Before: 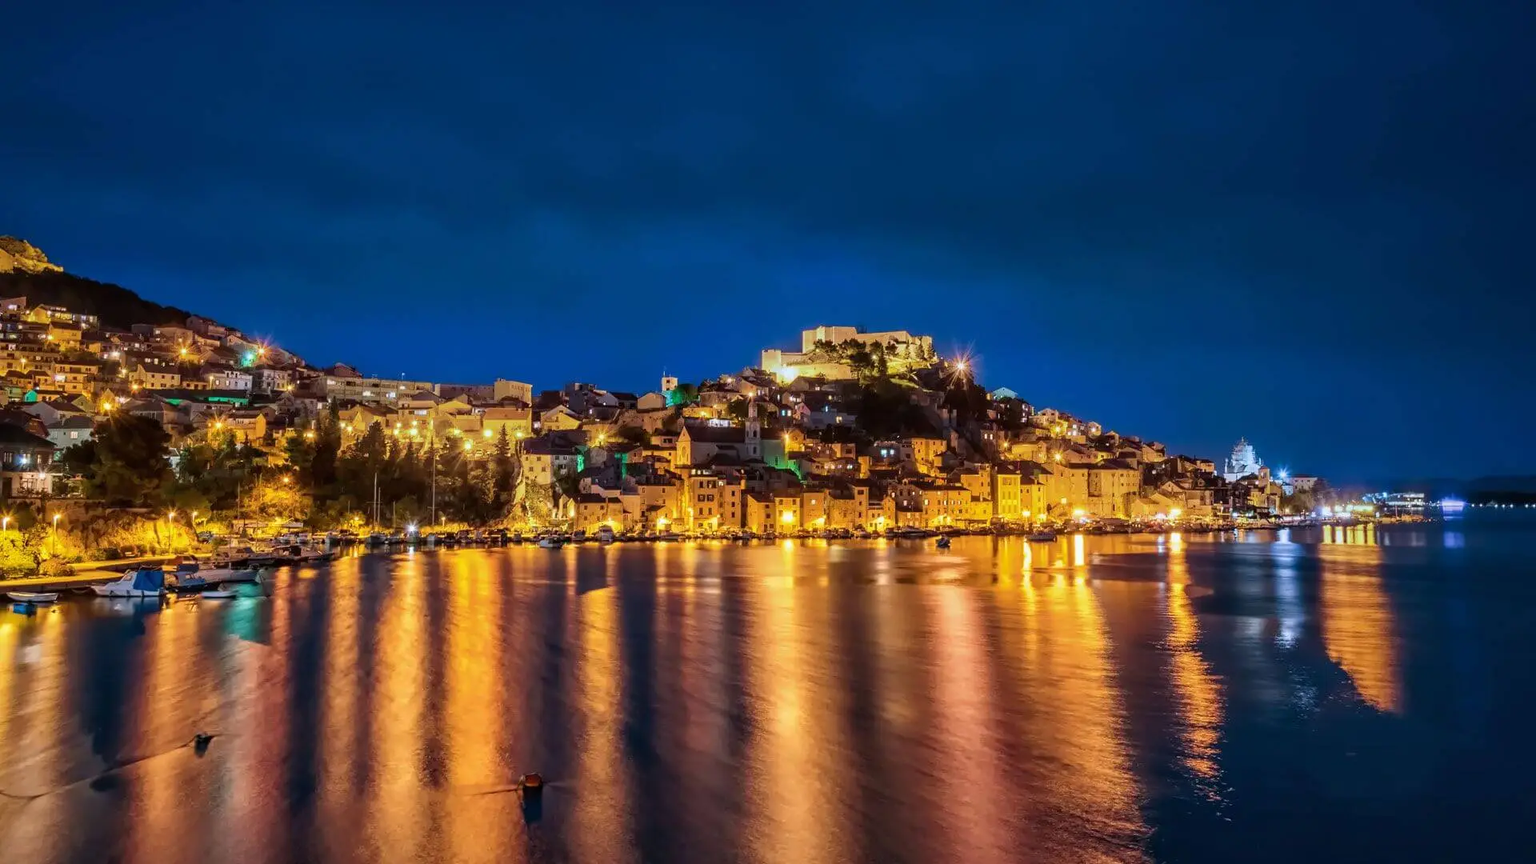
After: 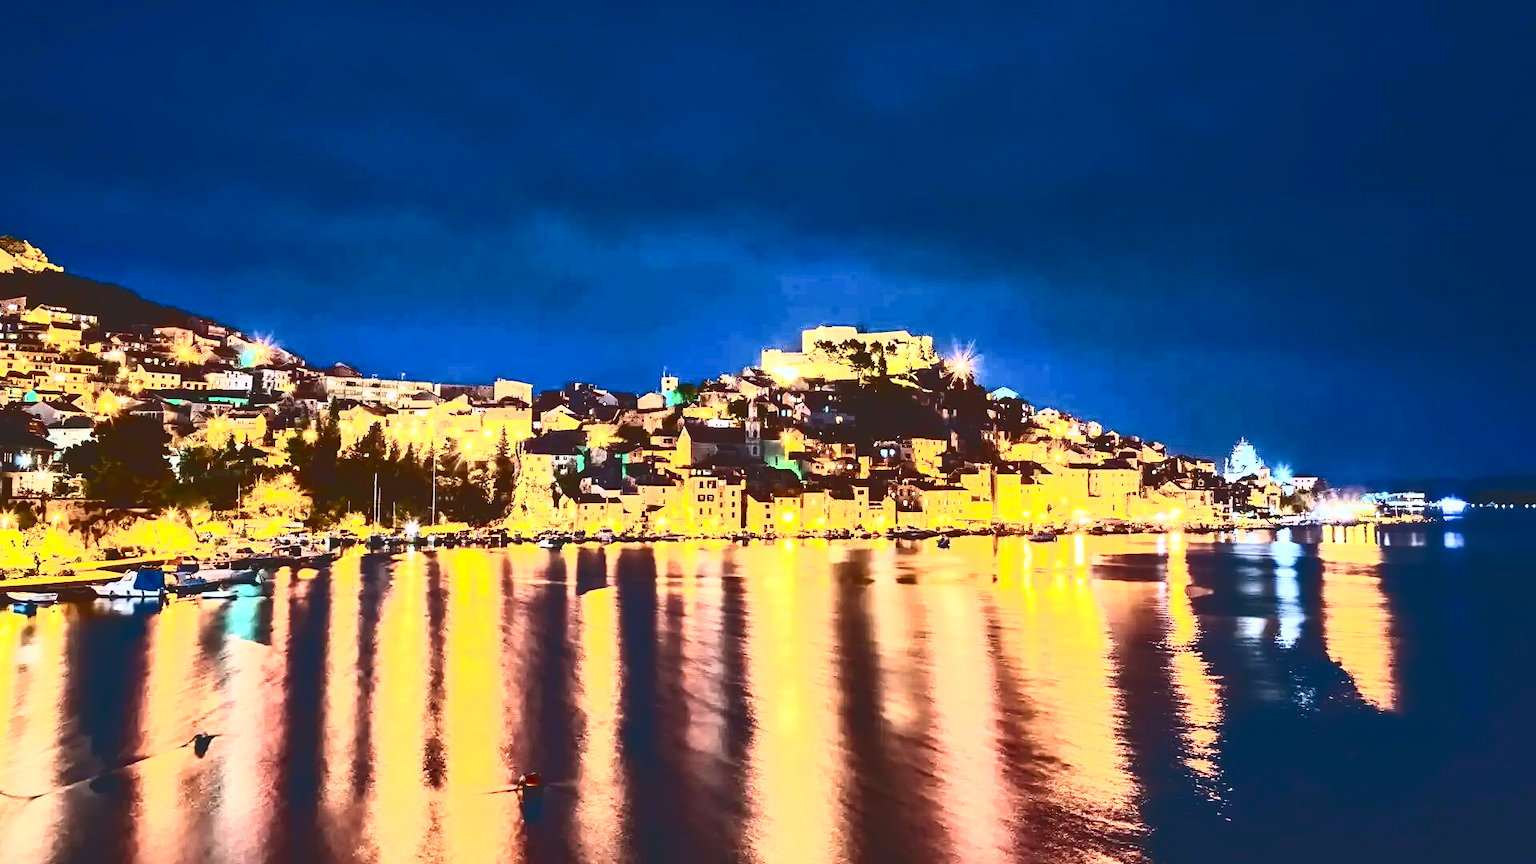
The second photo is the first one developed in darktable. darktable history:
tone curve: curves: ch0 [(0, 0) (0.003, 0.156) (0.011, 0.156) (0.025, 0.161) (0.044, 0.161) (0.069, 0.161) (0.1, 0.166) (0.136, 0.168) (0.177, 0.179) (0.224, 0.202) (0.277, 0.241) (0.335, 0.296) (0.399, 0.378) (0.468, 0.484) (0.543, 0.604) (0.623, 0.728) (0.709, 0.822) (0.801, 0.918) (0.898, 0.98) (1, 1)], color space Lab, independent channels, preserve colors none
contrast brightness saturation: contrast 0.39, brightness 0.112
exposure: exposure 1 EV, compensate highlight preservation false
tone equalizer: mask exposure compensation -0.494 EV
